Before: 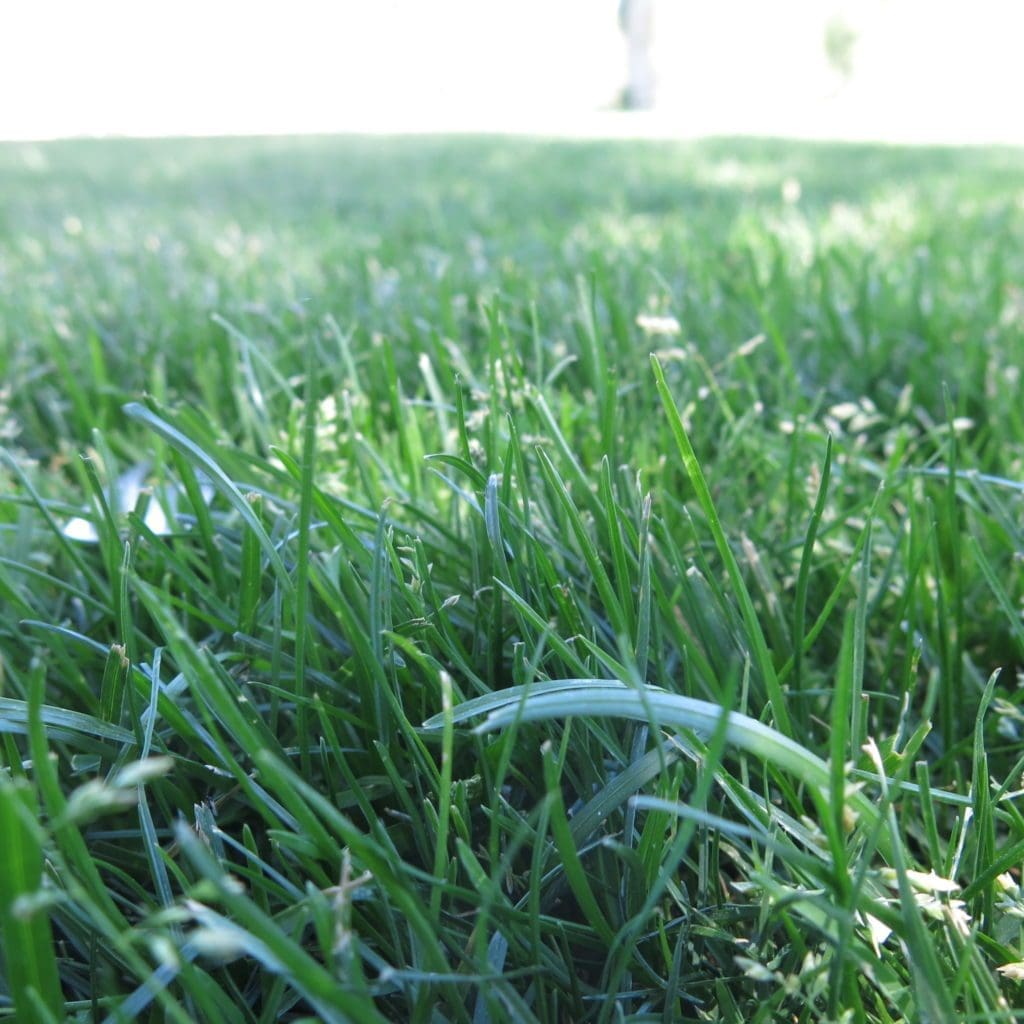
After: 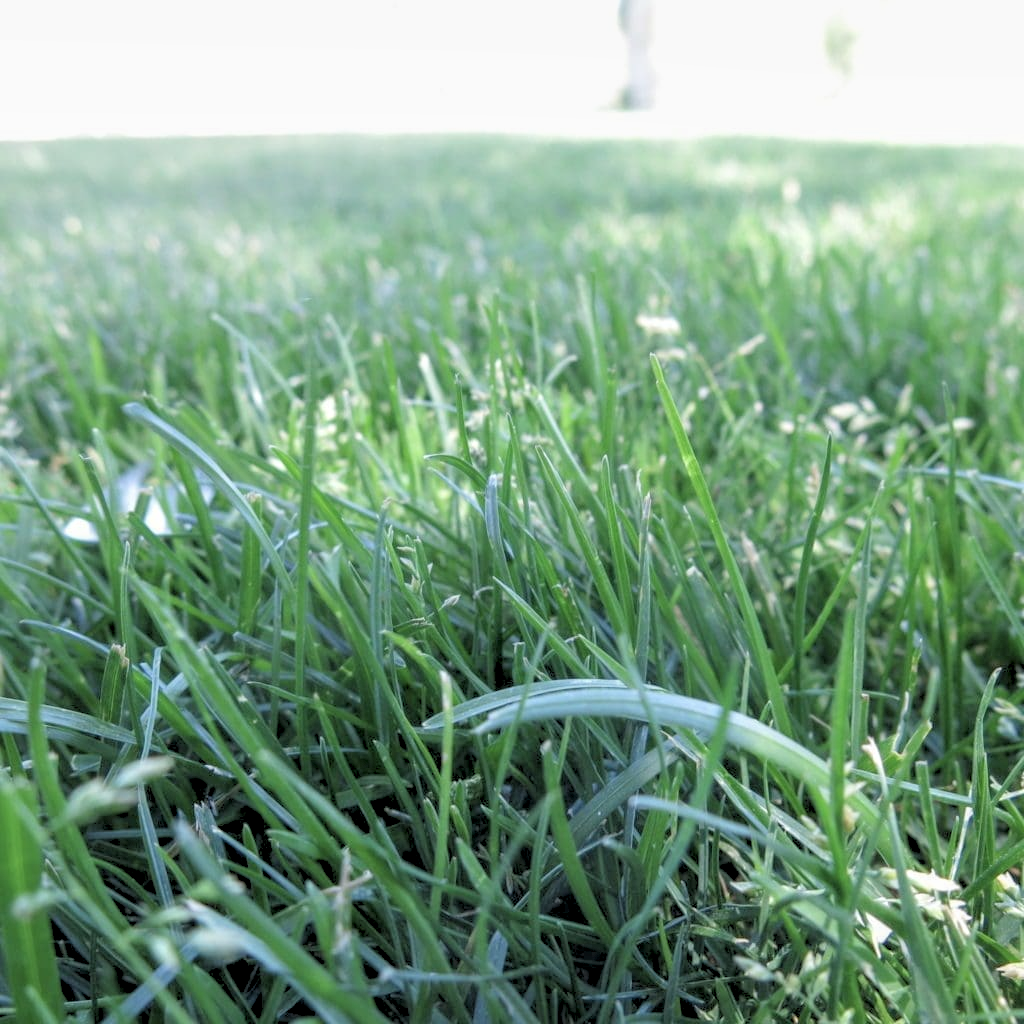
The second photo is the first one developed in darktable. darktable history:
local contrast: on, module defaults
exposure: black level correction 0.001, exposure 0.191 EV, compensate highlight preservation false
color correction: saturation 0.8
rgb levels: preserve colors sum RGB, levels [[0.038, 0.433, 0.934], [0, 0.5, 1], [0, 0.5, 1]]
